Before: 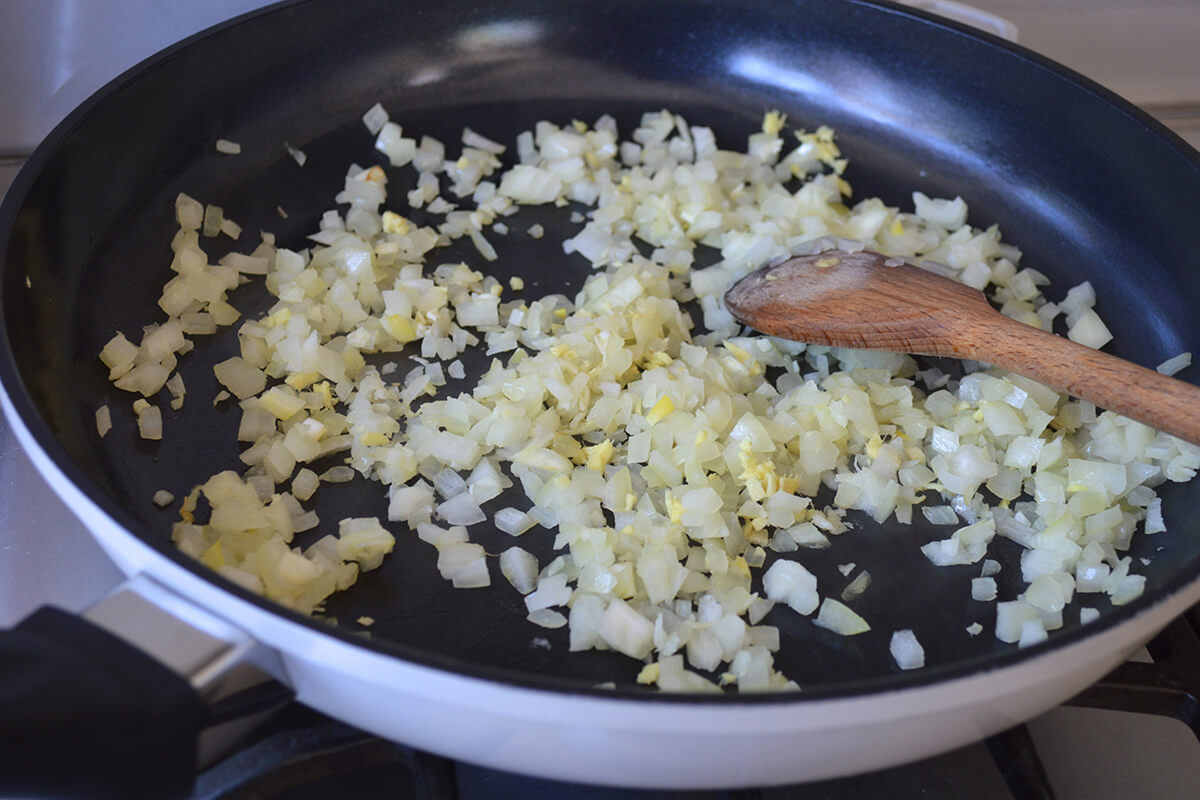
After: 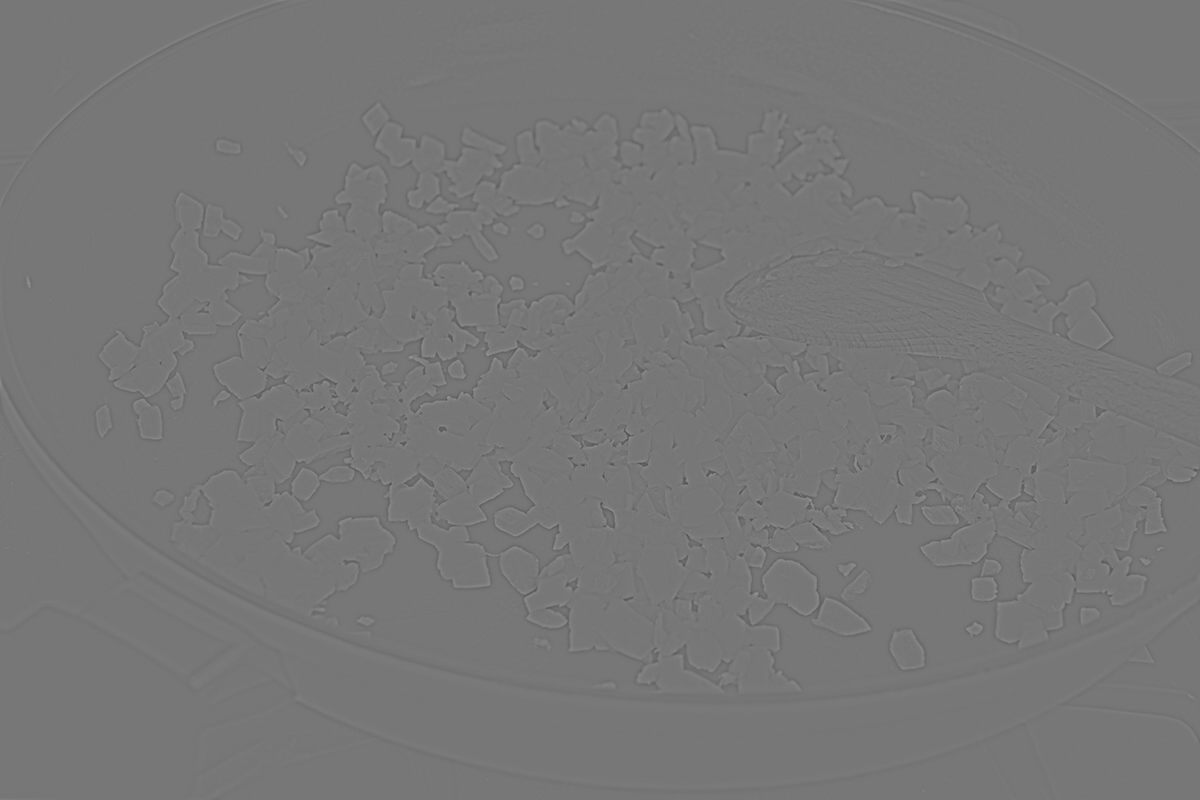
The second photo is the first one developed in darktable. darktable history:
tone equalizer: on, module defaults
filmic rgb: black relative exposure -5 EV, white relative exposure 3.5 EV, hardness 3.19, contrast 1.2, highlights saturation mix -50%
highpass: sharpness 5.84%, contrast boost 8.44%
exposure: black level correction 0, exposure -0.766 EV, compensate highlight preservation false
